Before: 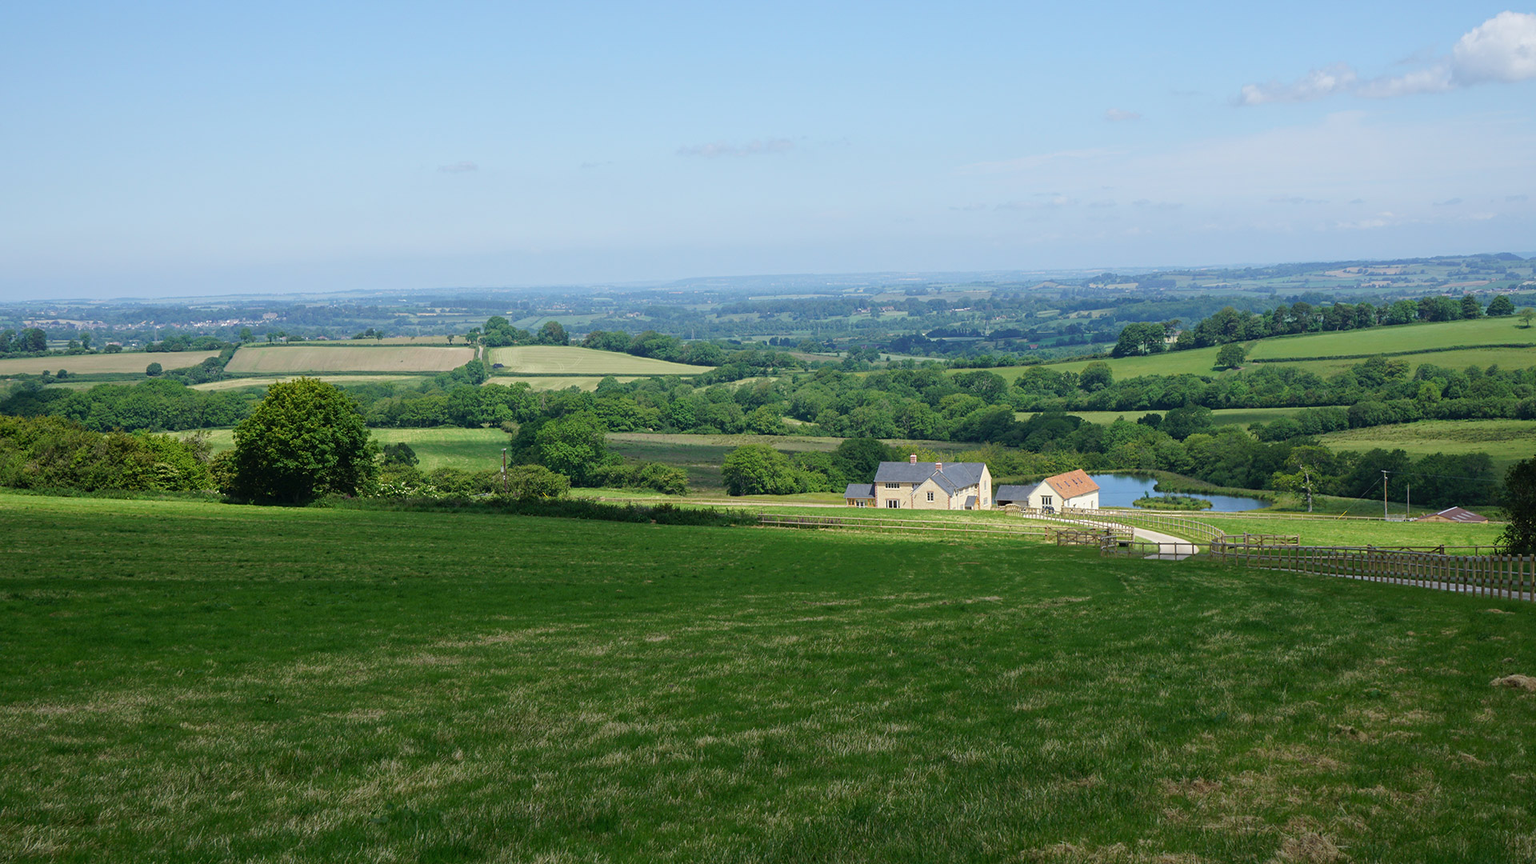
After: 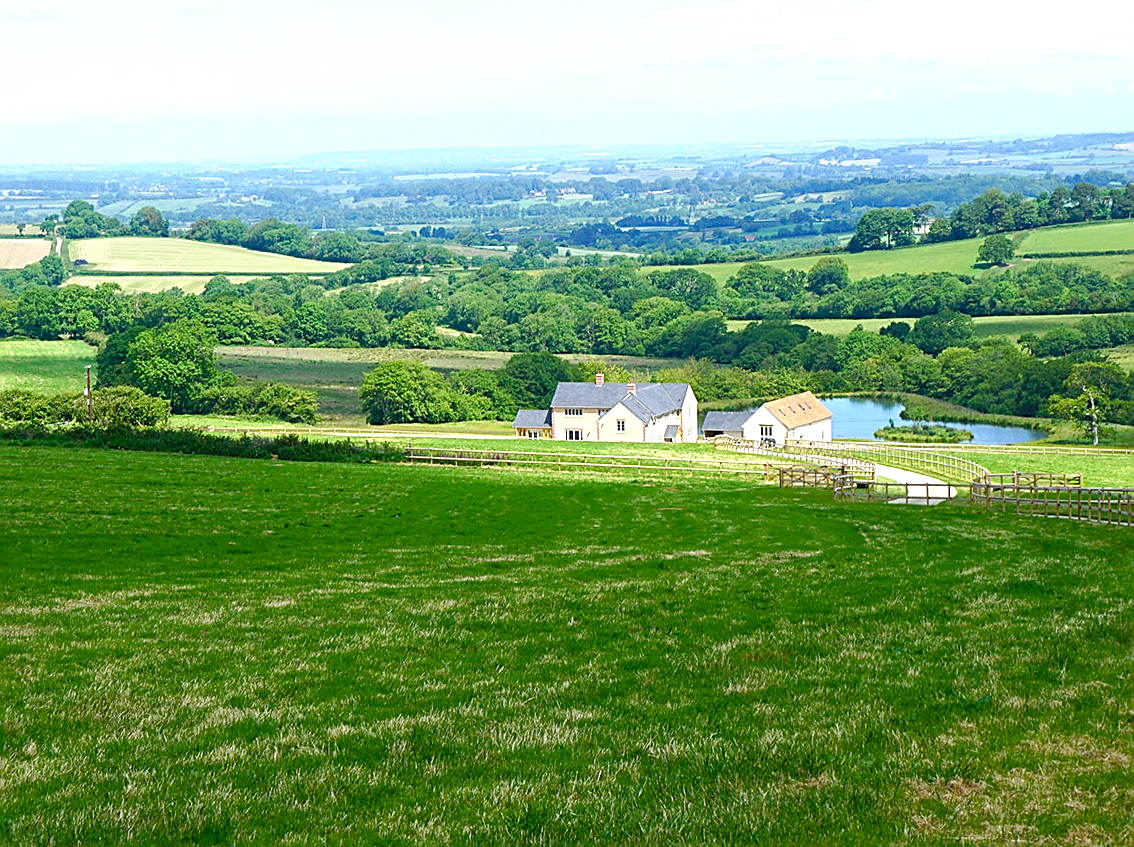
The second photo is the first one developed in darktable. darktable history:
crop and rotate: left 28.258%, top 18.093%, right 12.665%, bottom 3.48%
exposure: exposure 1 EV, compensate exposure bias true, compensate highlight preservation false
sharpen: amount 0.601
color balance rgb: perceptual saturation grading › global saturation 20%, perceptual saturation grading › highlights -25.461%, perceptual saturation grading › shadows 50.048%
